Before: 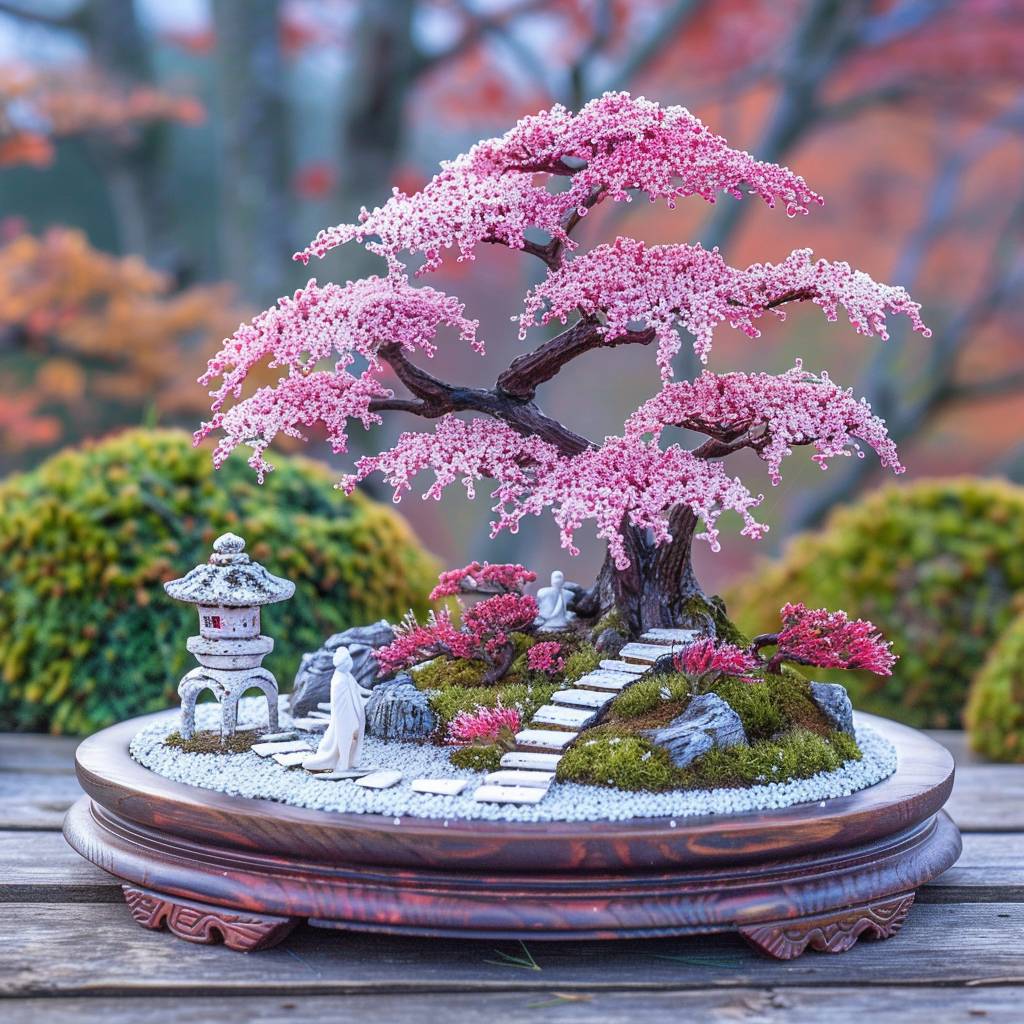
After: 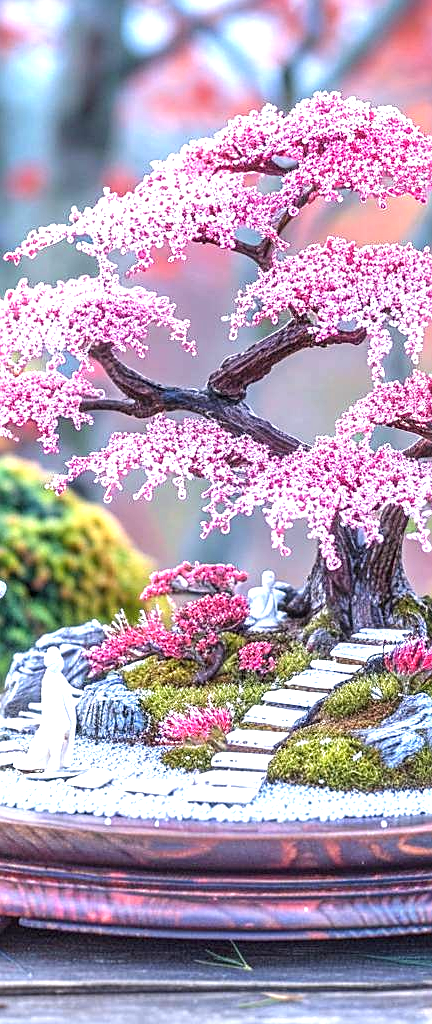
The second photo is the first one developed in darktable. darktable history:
local contrast: on, module defaults
crop: left 28.284%, right 29.524%
sharpen: on, module defaults
exposure: exposure 1.145 EV, compensate exposure bias true, compensate highlight preservation false
